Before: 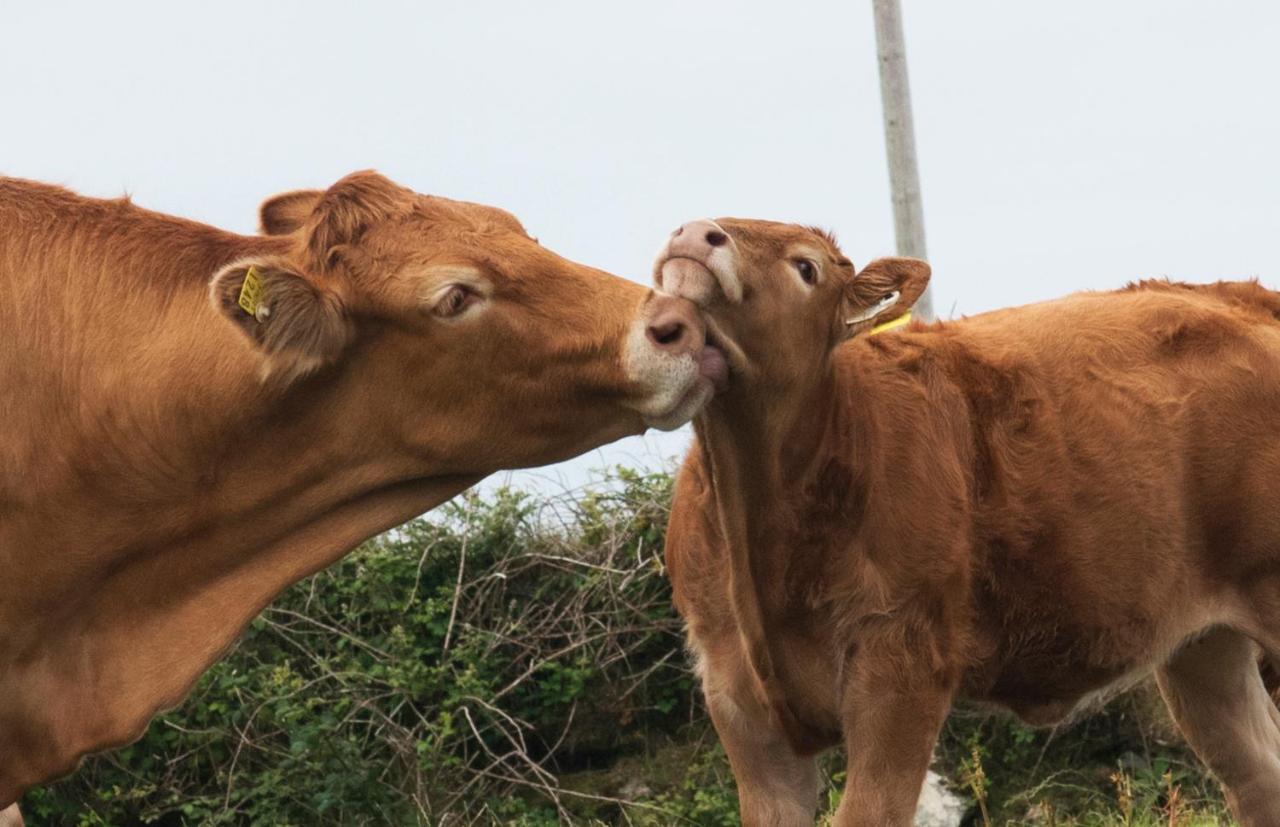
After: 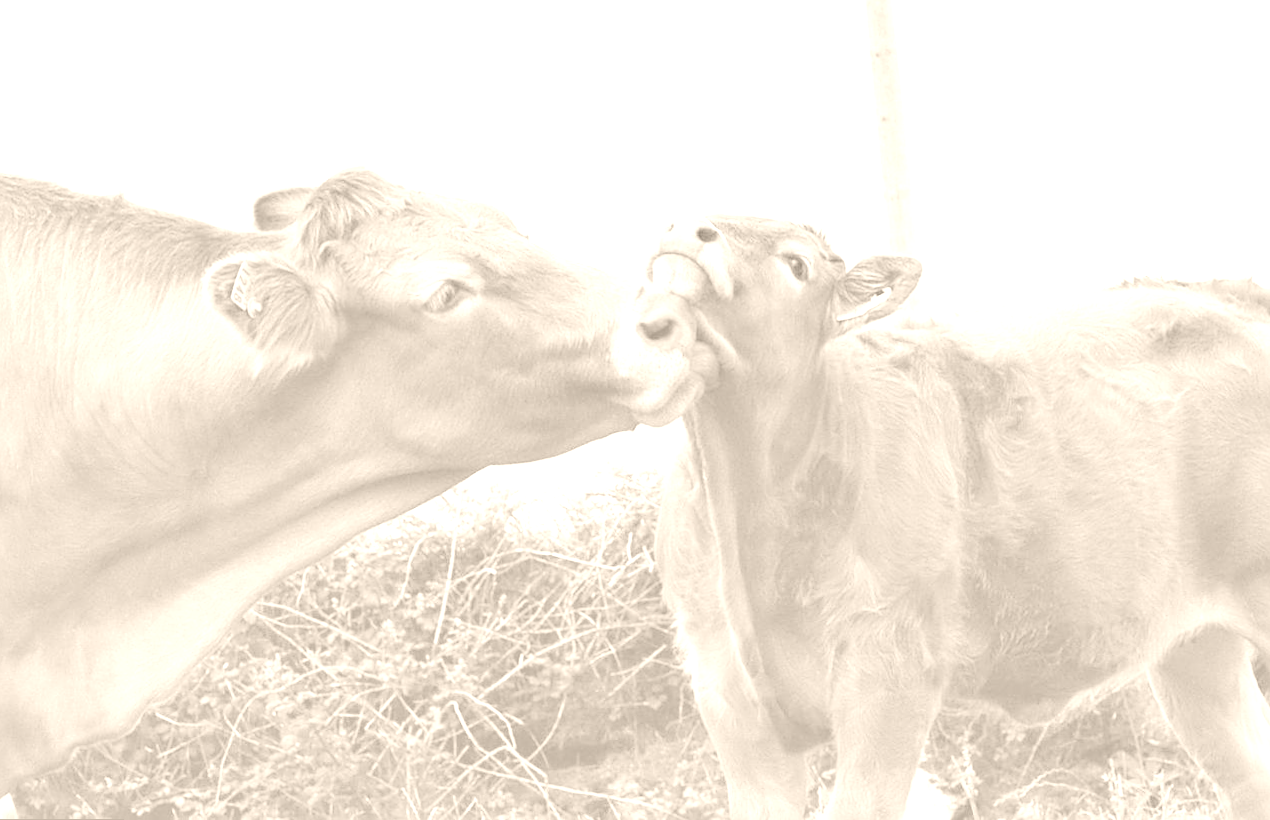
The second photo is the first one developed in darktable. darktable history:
colorize: hue 34.49°, saturation 35.33%, source mix 100%, version 1
sharpen: on, module defaults
rotate and perspective: rotation 0.192°, lens shift (horizontal) -0.015, crop left 0.005, crop right 0.996, crop top 0.006, crop bottom 0.99
contrast brightness saturation: contrast -0.32, brightness 0.75, saturation -0.78
shadows and highlights: low approximation 0.01, soften with gaussian
